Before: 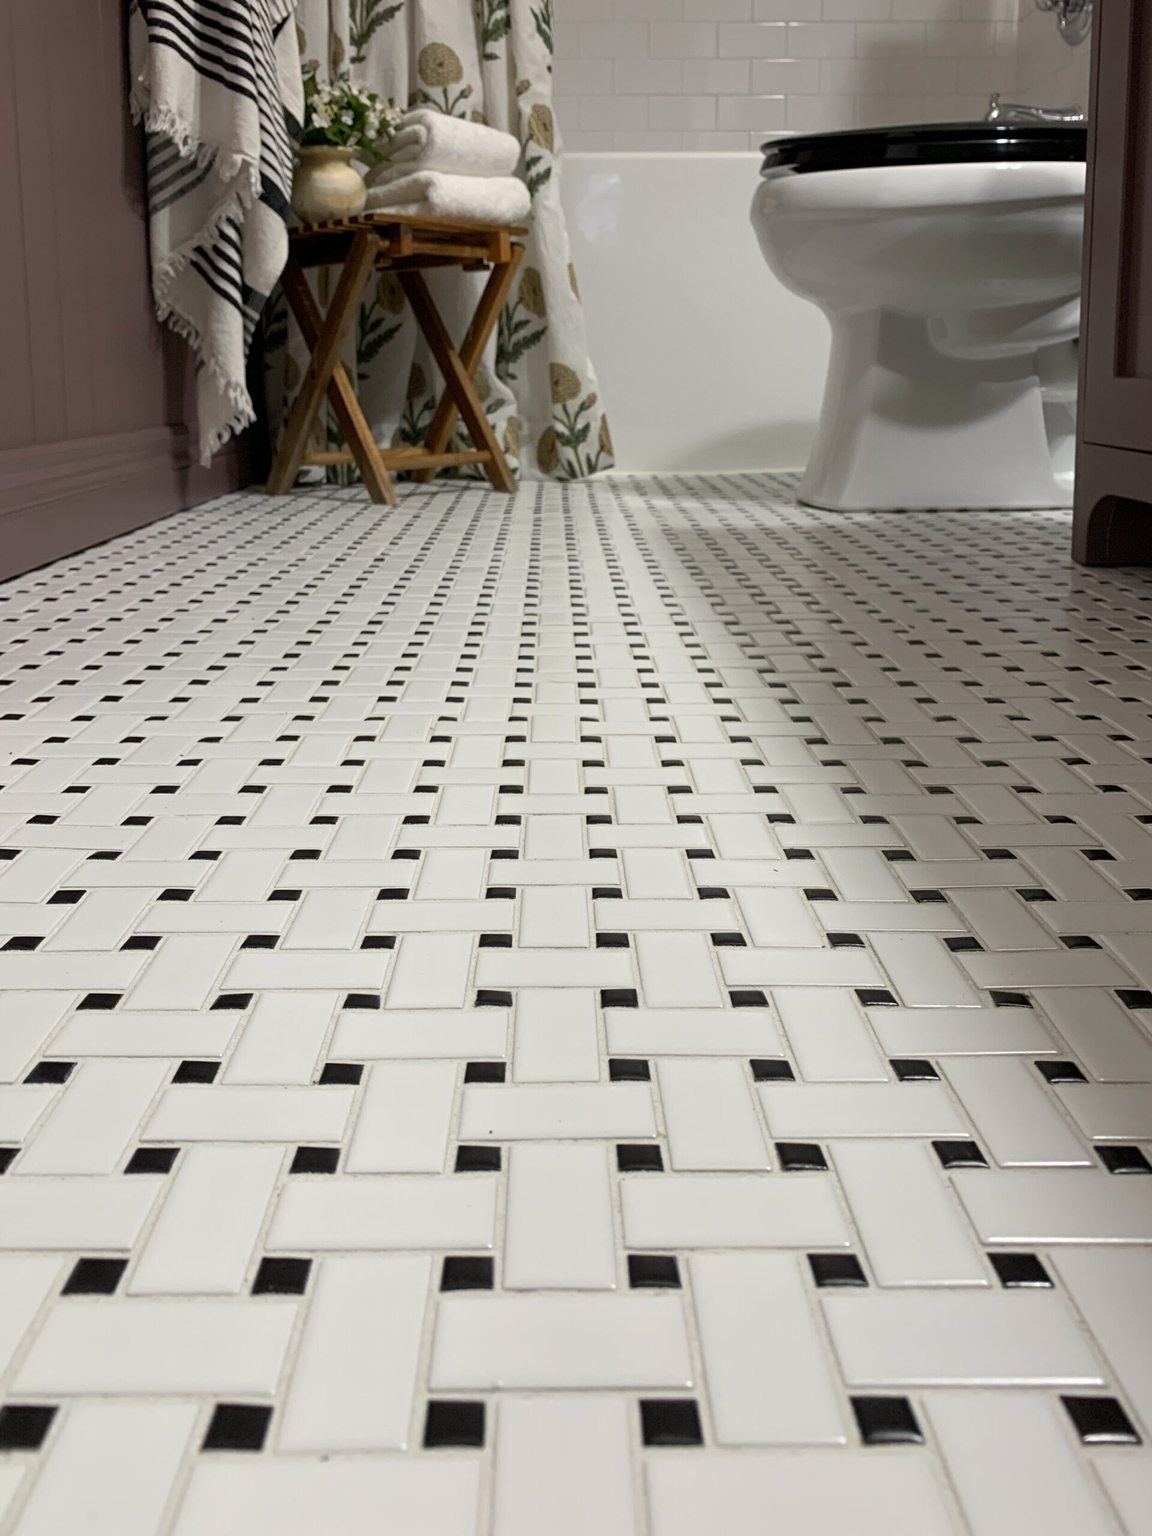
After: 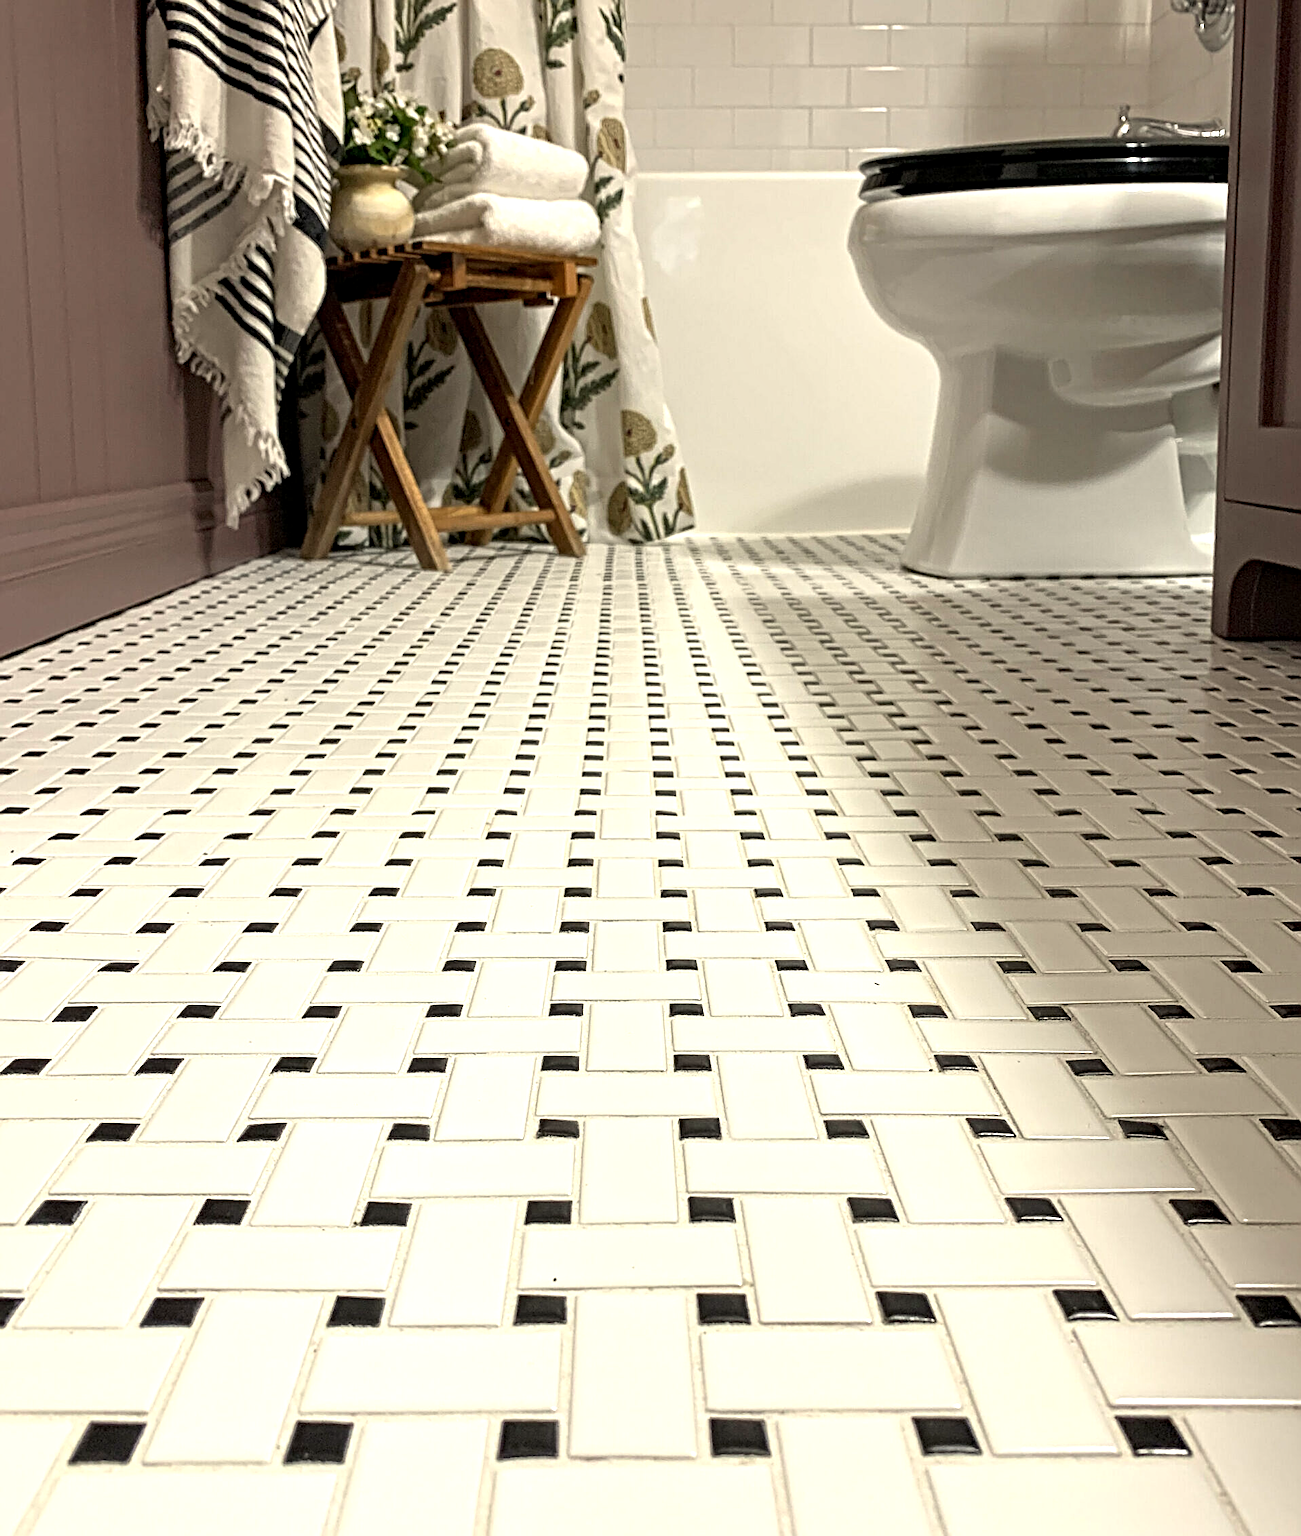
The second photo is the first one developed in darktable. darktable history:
white balance: red 1.029, blue 0.92
sharpen: on, module defaults
exposure: exposure 0.74 EV, compensate highlight preservation false
contrast equalizer: y [[0.5, 0.501, 0.525, 0.597, 0.58, 0.514], [0.5 ×6], [0.5 ×6], [0 ×6], [0 ×6]]
crop and rotate: top 0%, bottom 11.49%
